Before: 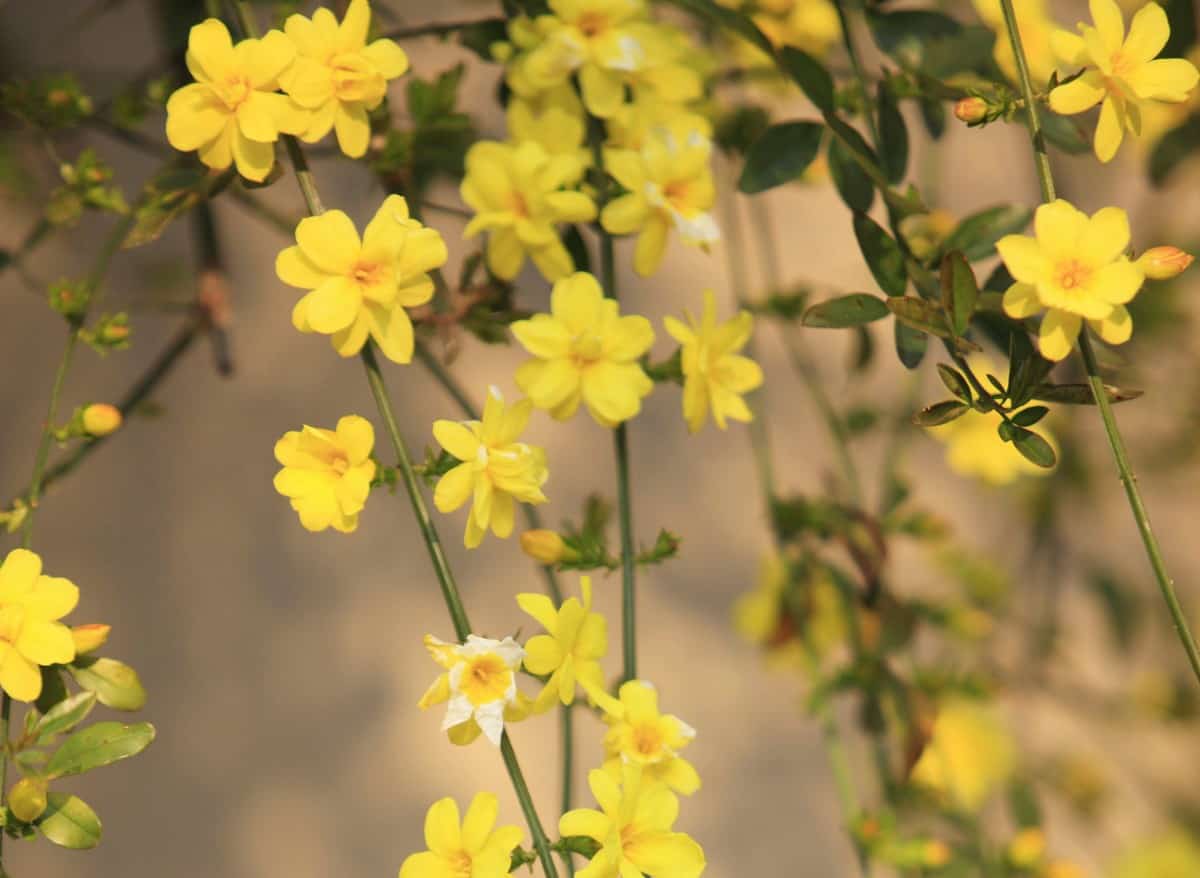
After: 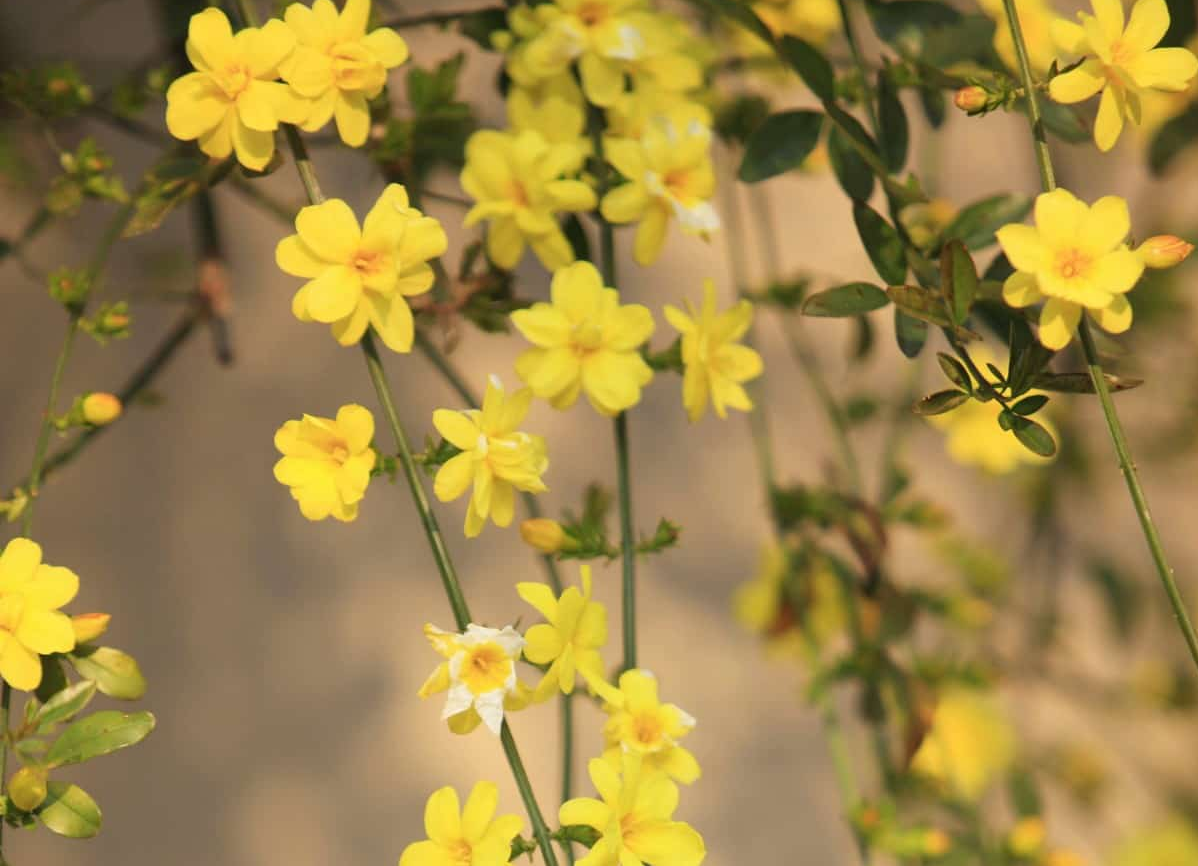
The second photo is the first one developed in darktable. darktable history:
crop: top 1.315%, right 0.122%
